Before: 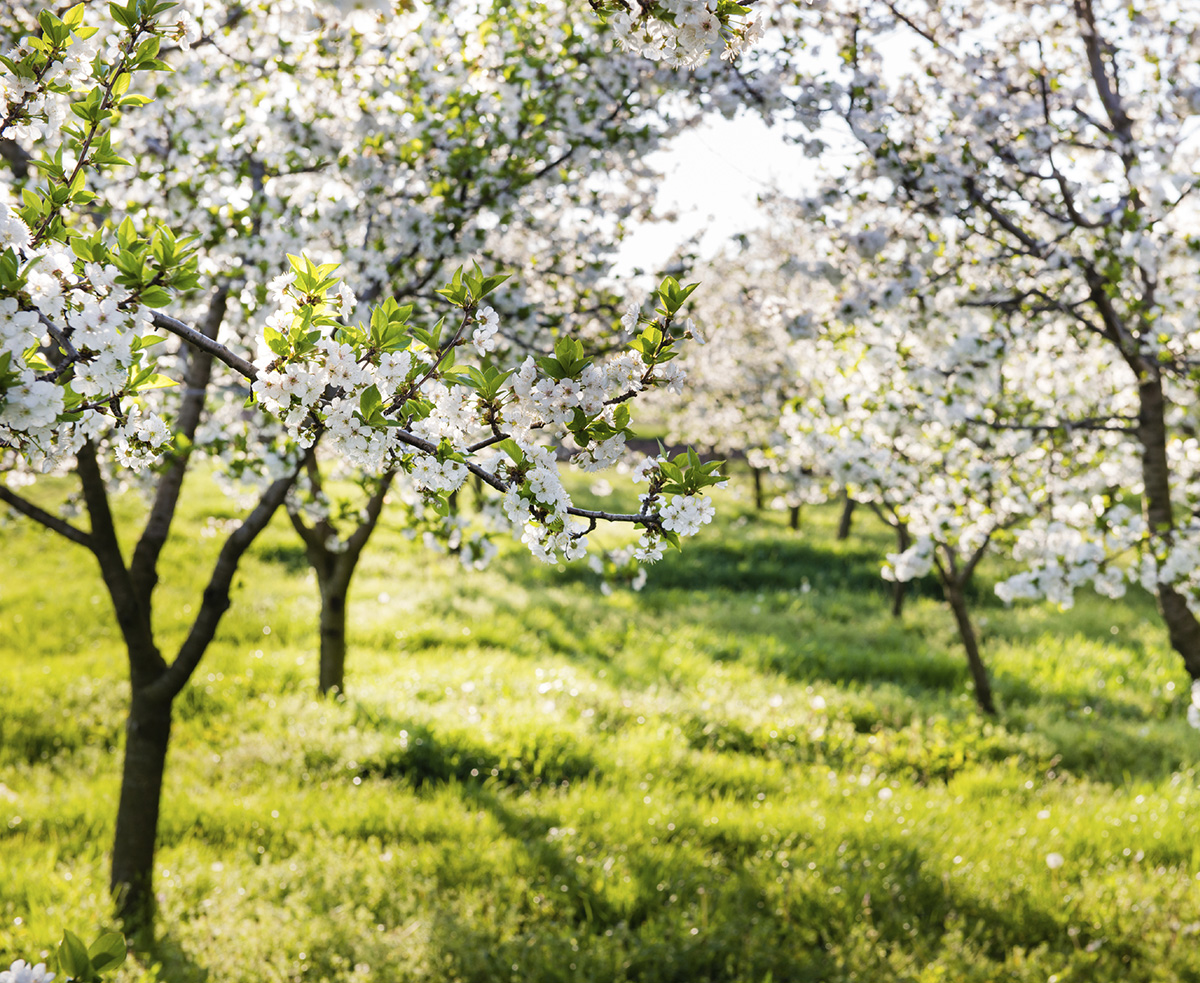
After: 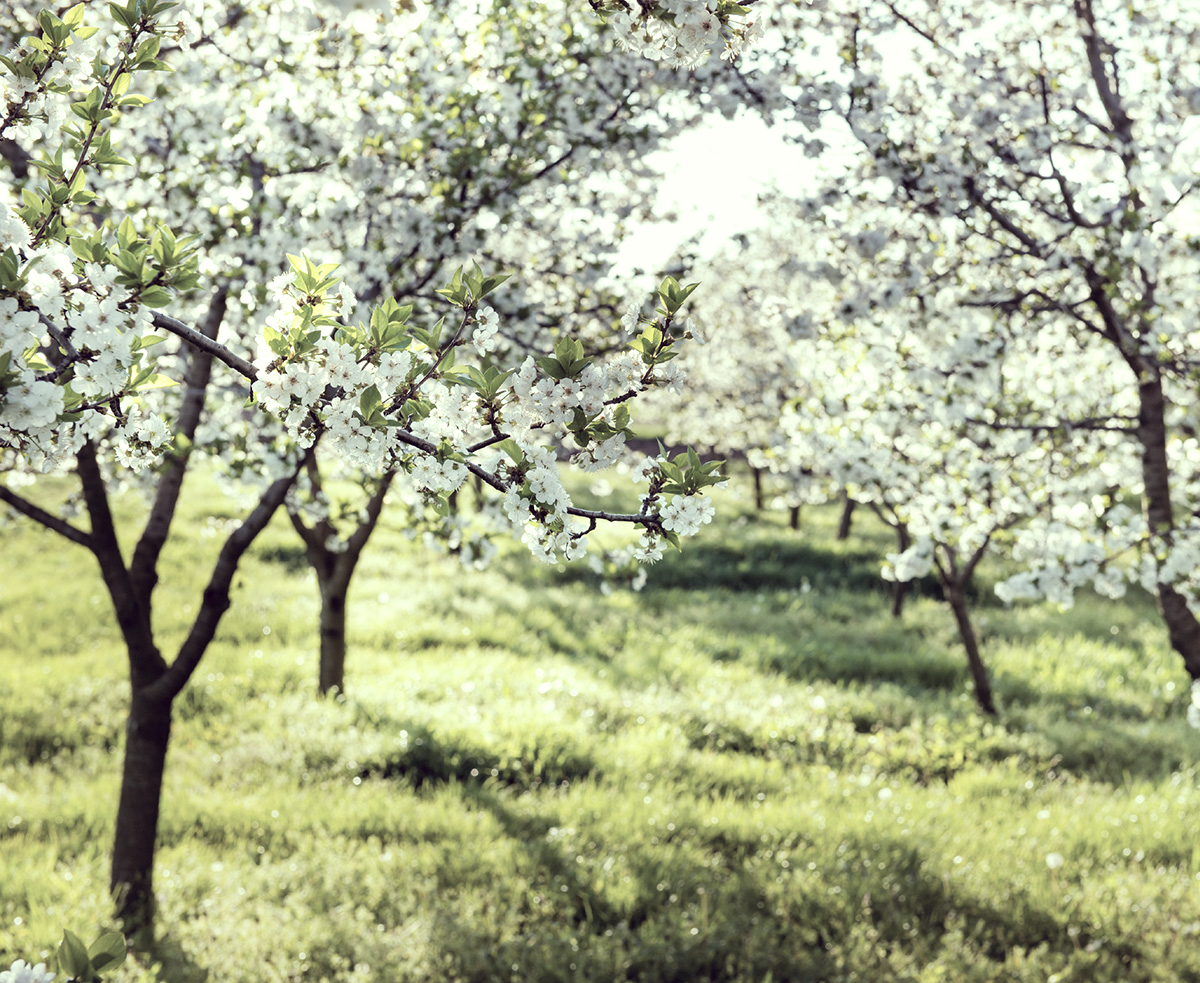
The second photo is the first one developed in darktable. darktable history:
exposure: exposure 0.207 EV, compensate highlight preservation false
color correction: highlights a* -20.17, highlights b* 20.27, shadows a* 20.03, shadows b* -20.46, saturation 0.43
